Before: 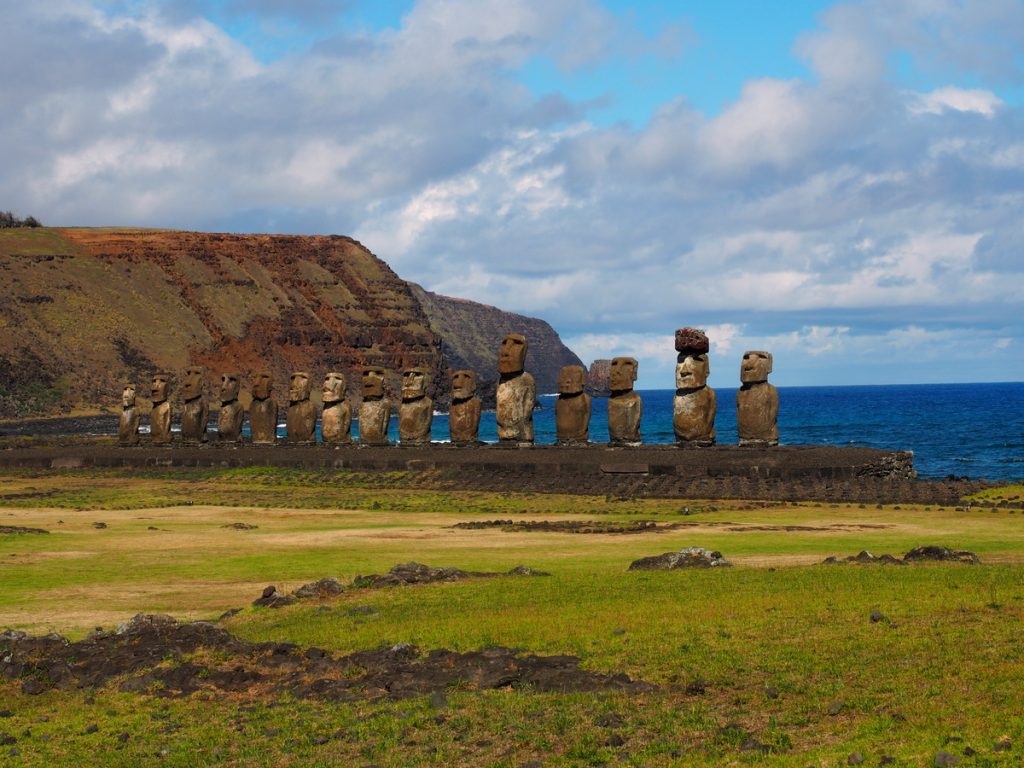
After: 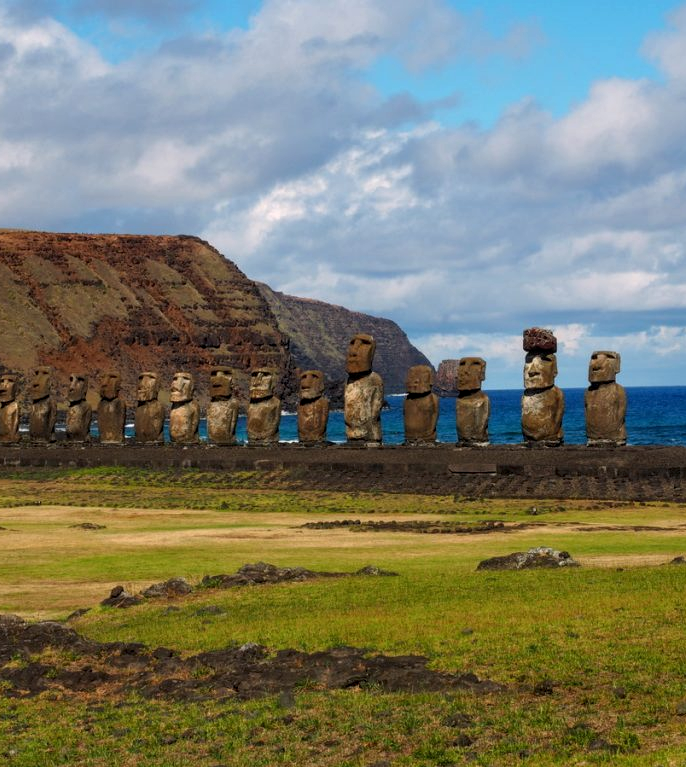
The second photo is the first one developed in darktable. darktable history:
crop and rotate: left 14.86%, right 18.124%
local contrast: on, module defaults
